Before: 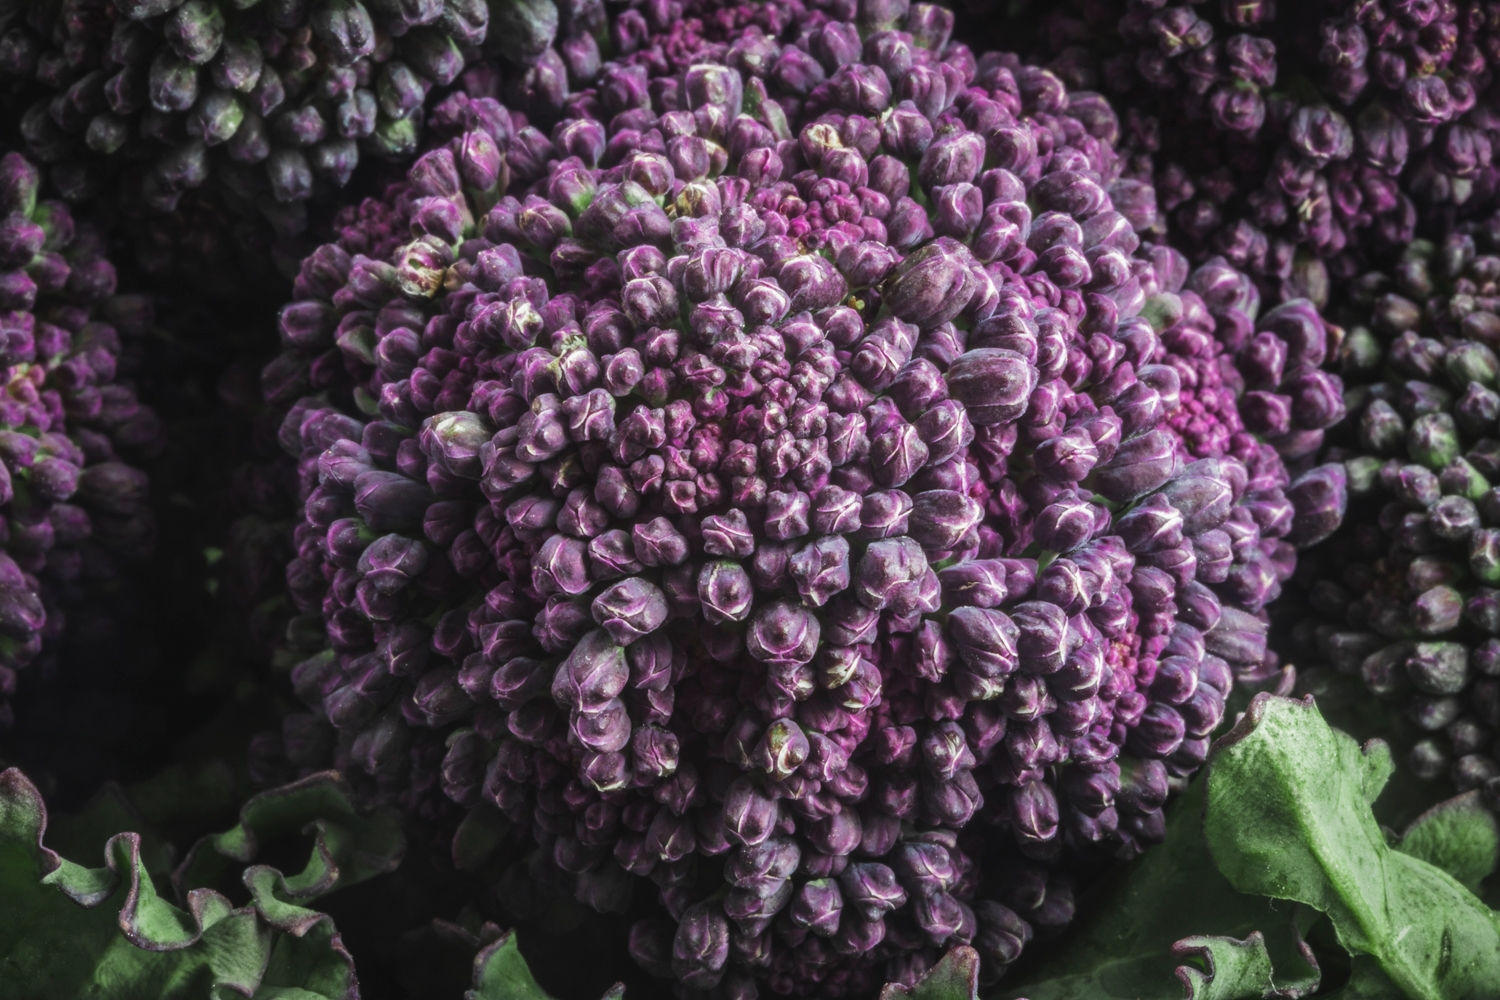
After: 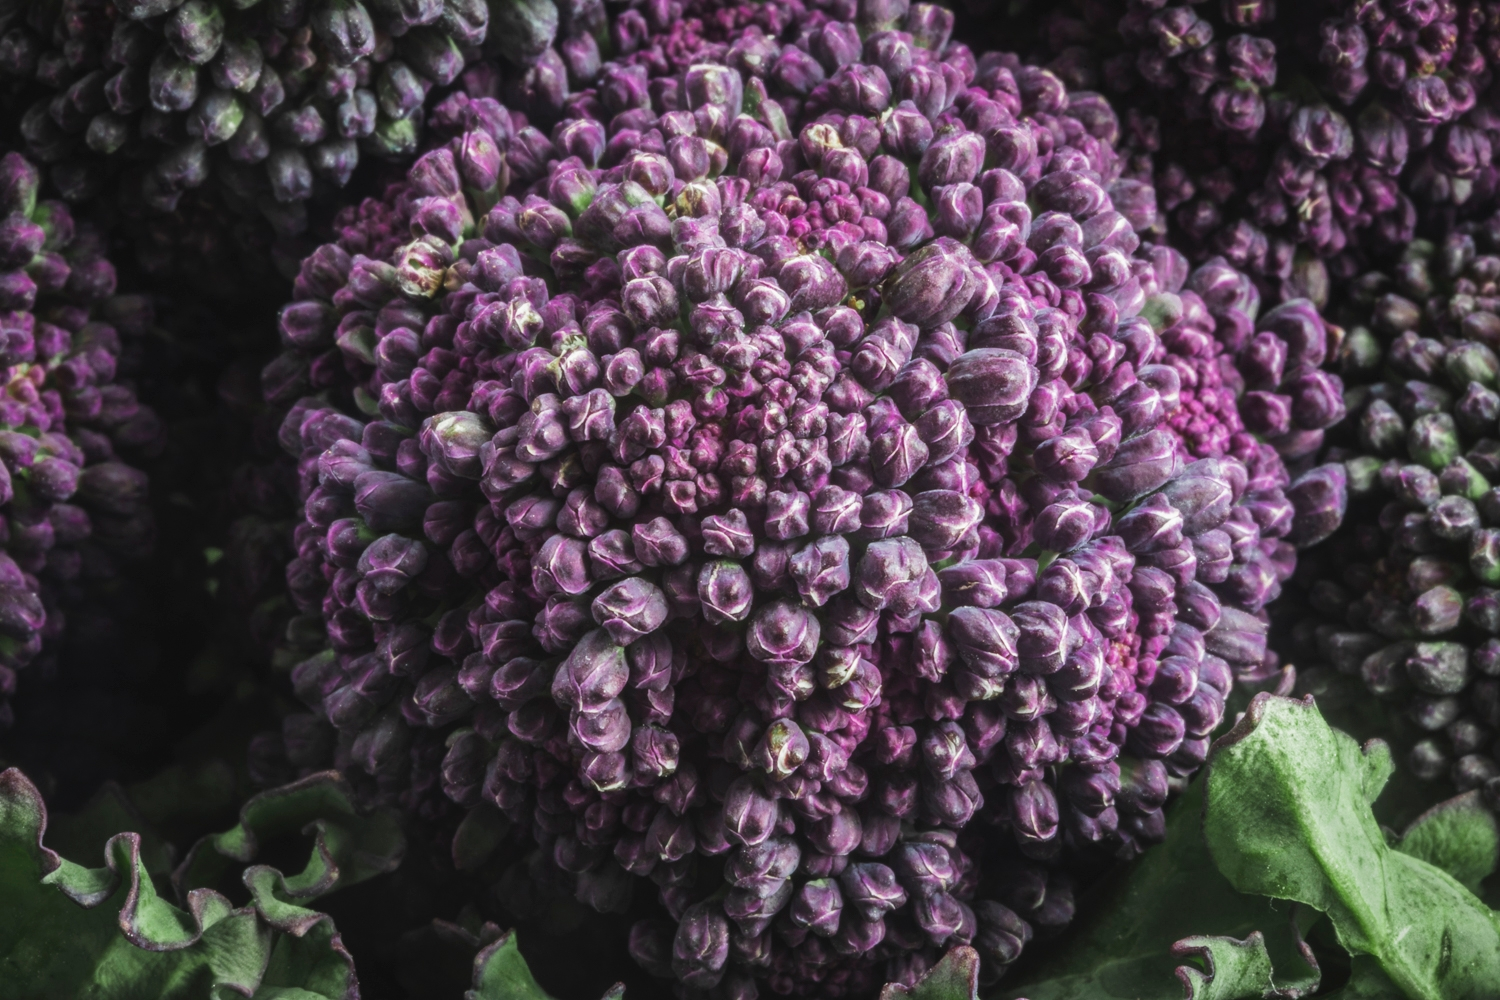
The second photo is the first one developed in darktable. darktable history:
base curve: curves: ch0 [(0, 0) (0.472, 0.508) (1, 1)], preserve colors none
